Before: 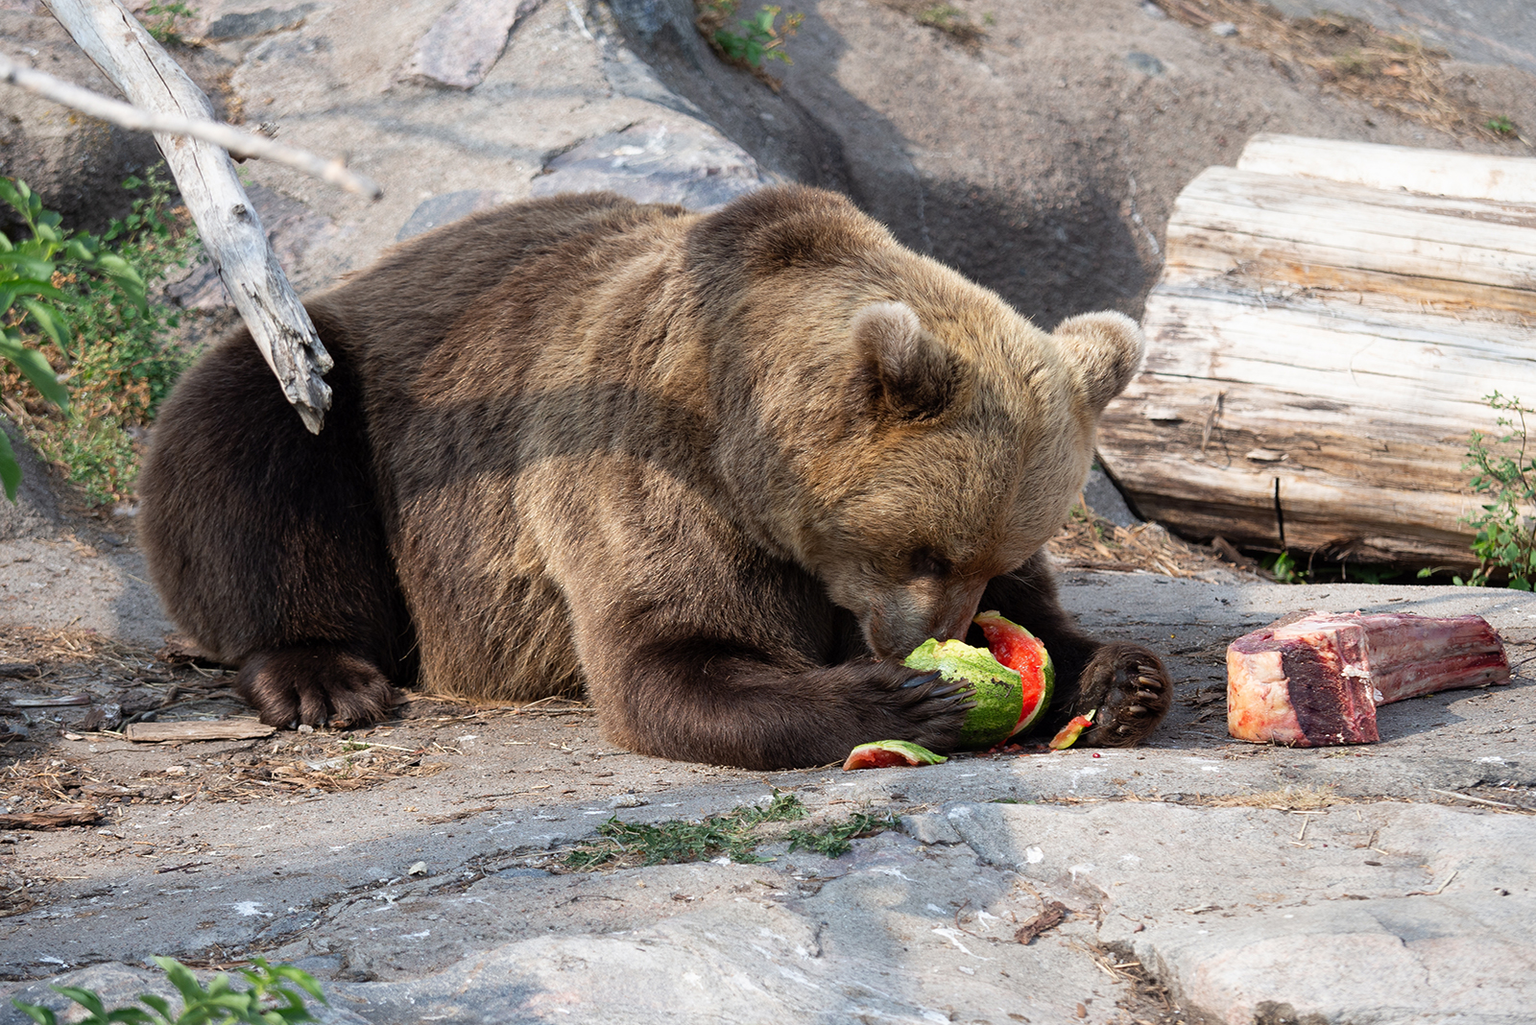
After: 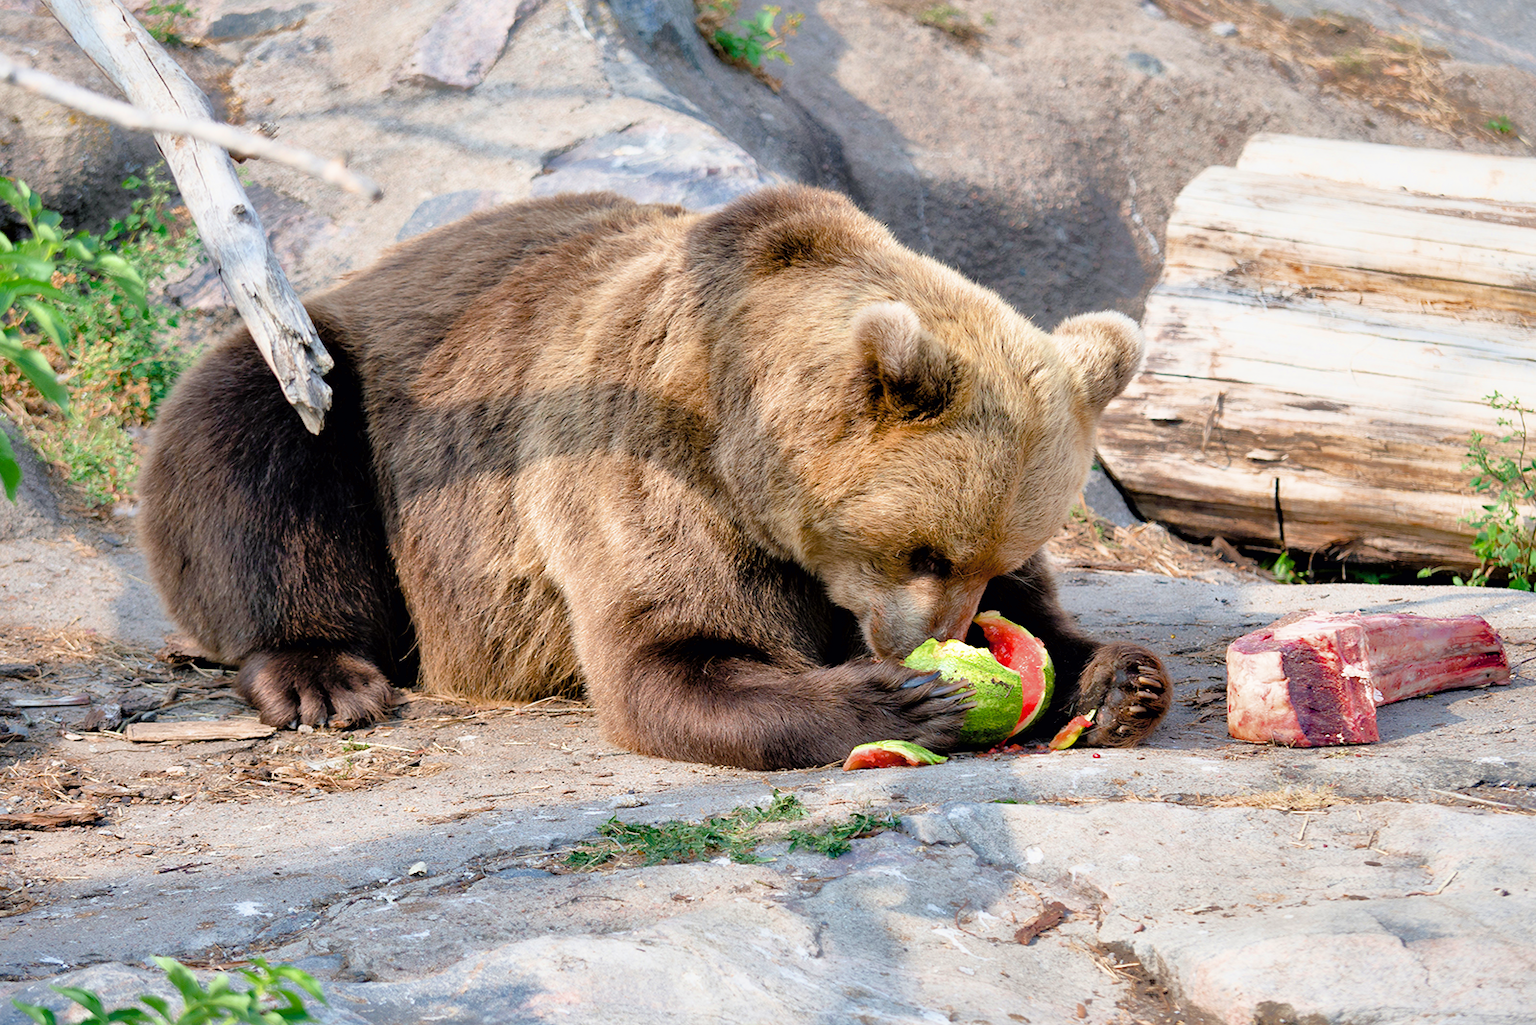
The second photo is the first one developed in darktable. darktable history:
exposure: black level correction 0, exposure 1.452 EV, compensate highlight preservation false
contrast equalizer: octaves 7, y [[0.514, 0.573, 0.581, 0.508, 0.5, 0.5], [0.5 ×6], [0.5 ×6], [0 ×6], [0 ×6]]
shadows and highlights: shadows 58.49, highlights -59.99
color balance rgb: shadows lift › luminance -8.021%, shadows lift › chroma 2.269%, shadows lift › hue 202.8°, linear chroma grading › global chroma 10.394%, perceptual saturation grading › global saturation 24.882%, perceptual saturation grading › highlights -50.4%, perceptual saturation grading › shadows 30.834%, global vibrance 20%
filmic rgb: black relative exposure -7.65 EV, white relative exposure 4.56 EV, hardness 3.61, color science v6 (2022)
